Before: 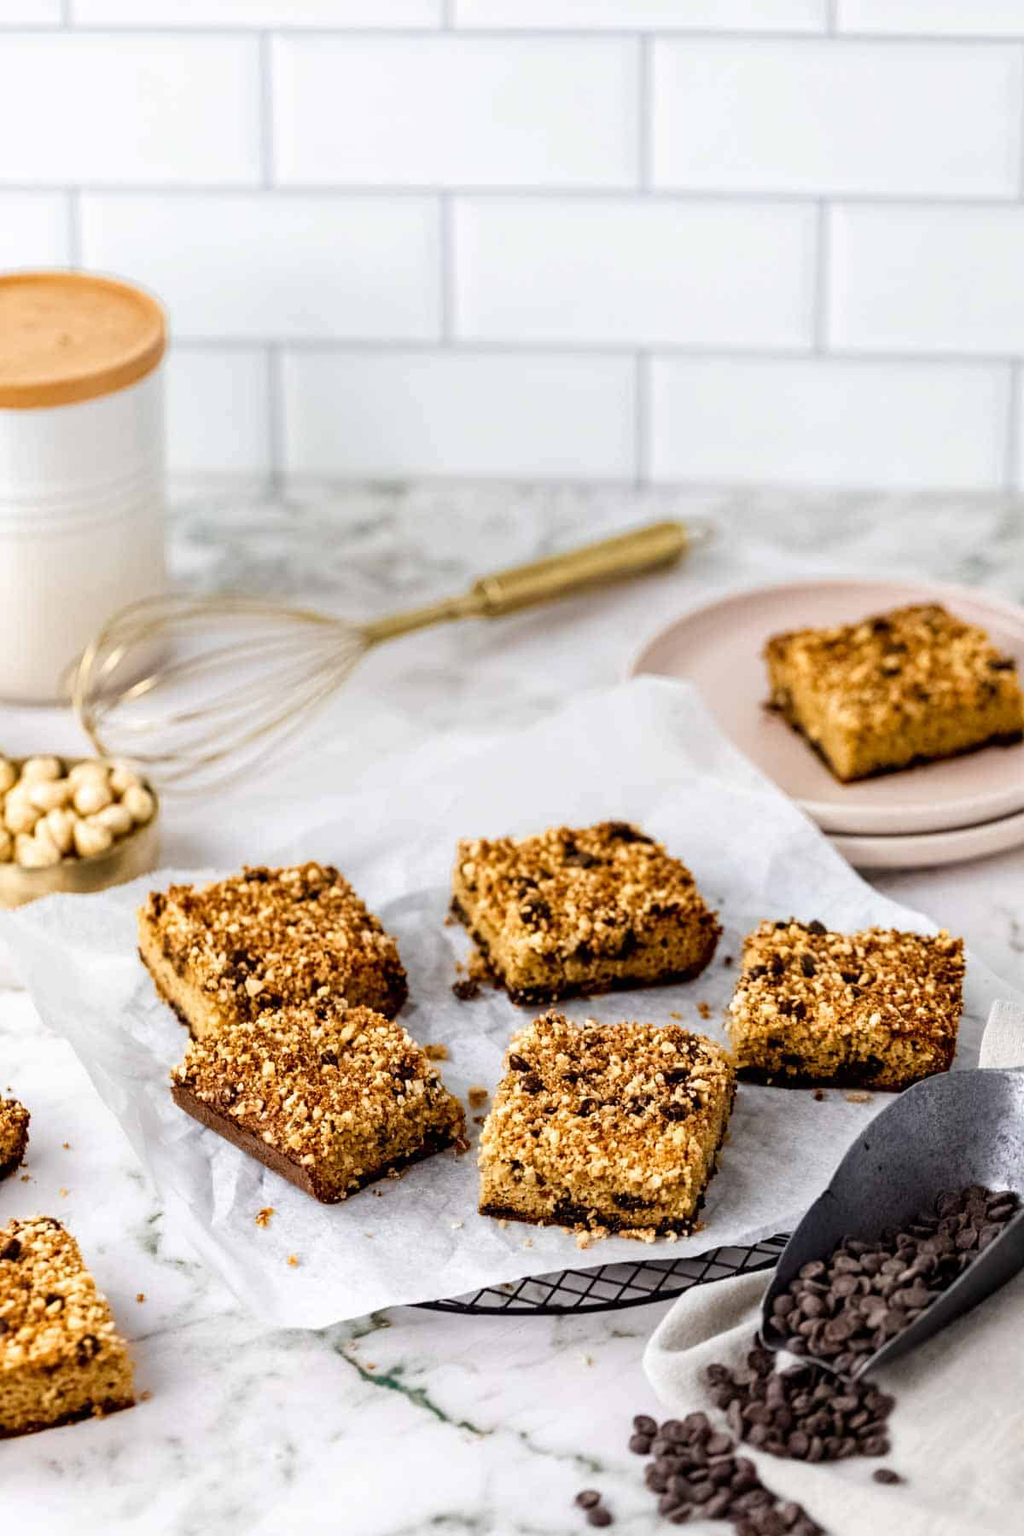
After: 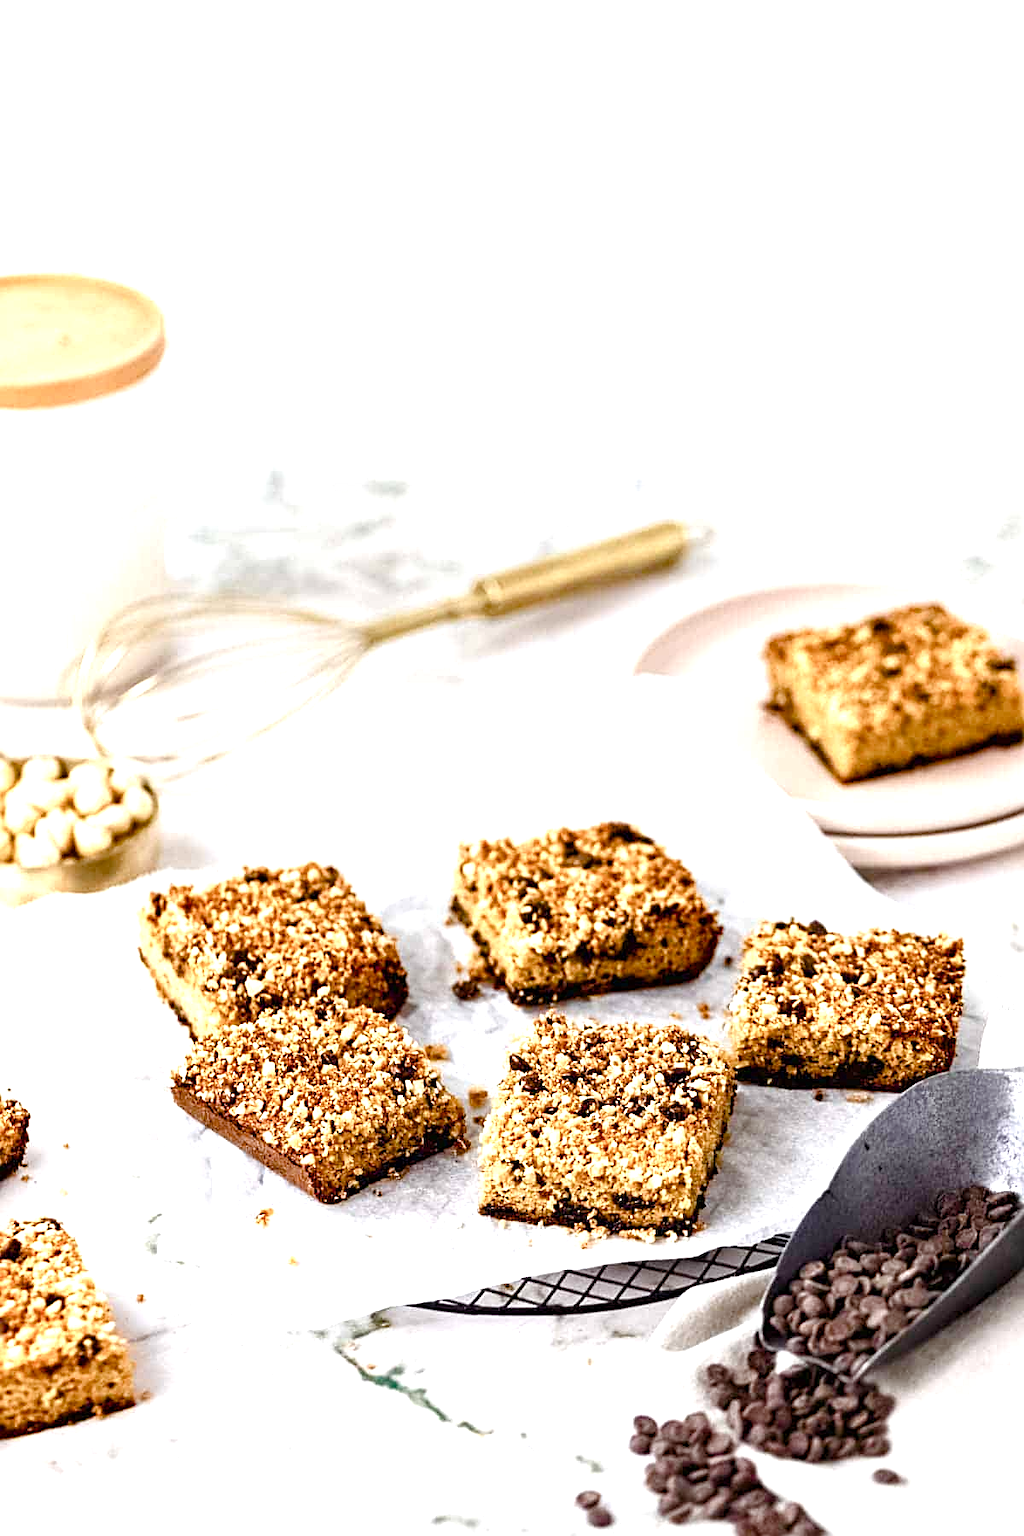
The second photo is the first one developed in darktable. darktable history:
exposure: black level correction 0, exposure 0.949 EV, compensate exposure bias true, compensate highlight preservation false
sharpen: on, module defaults
color balance rgb: shadows lift › chroma 1.008%, shadows lift › hue 30.5°, perceptual saturation grading › global saturation 25.453%, perceptual saturation grading › highlights -50.56%, perceptual saturation grading › shadows 31.128%
